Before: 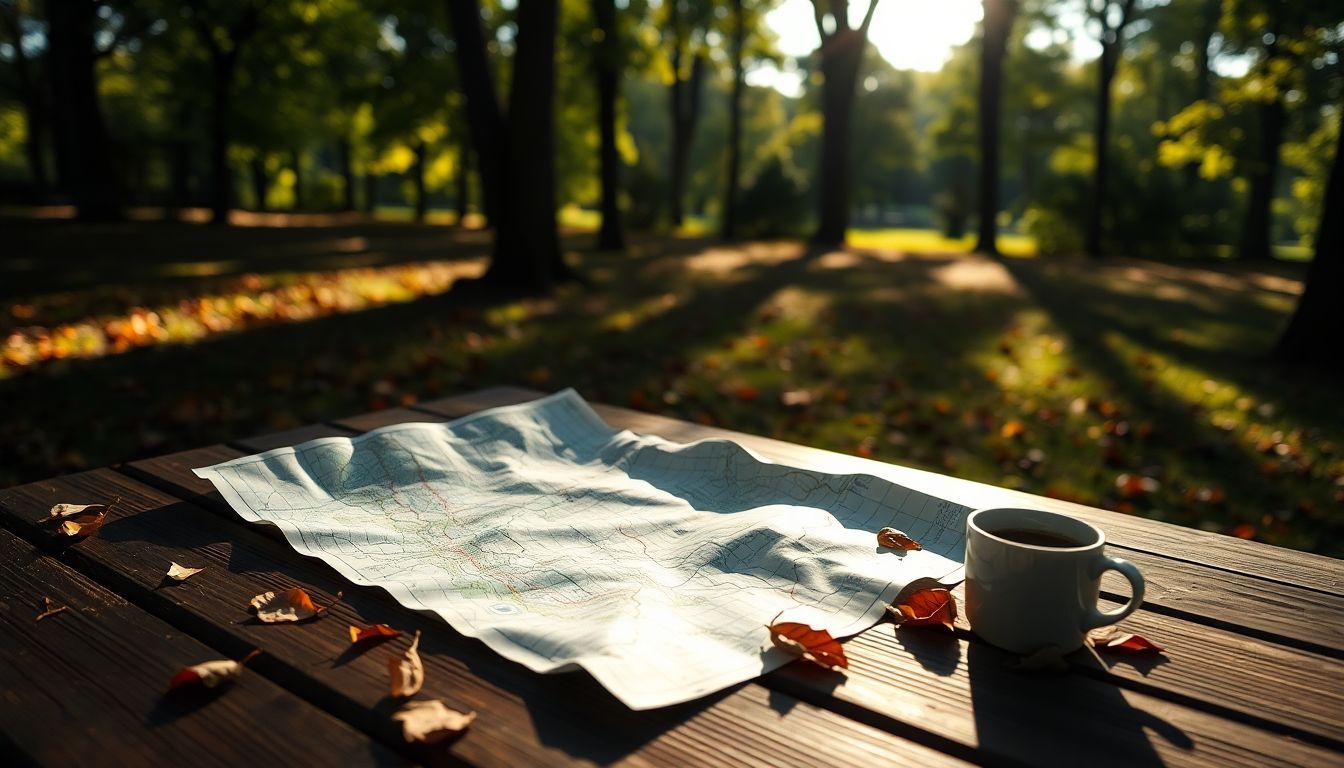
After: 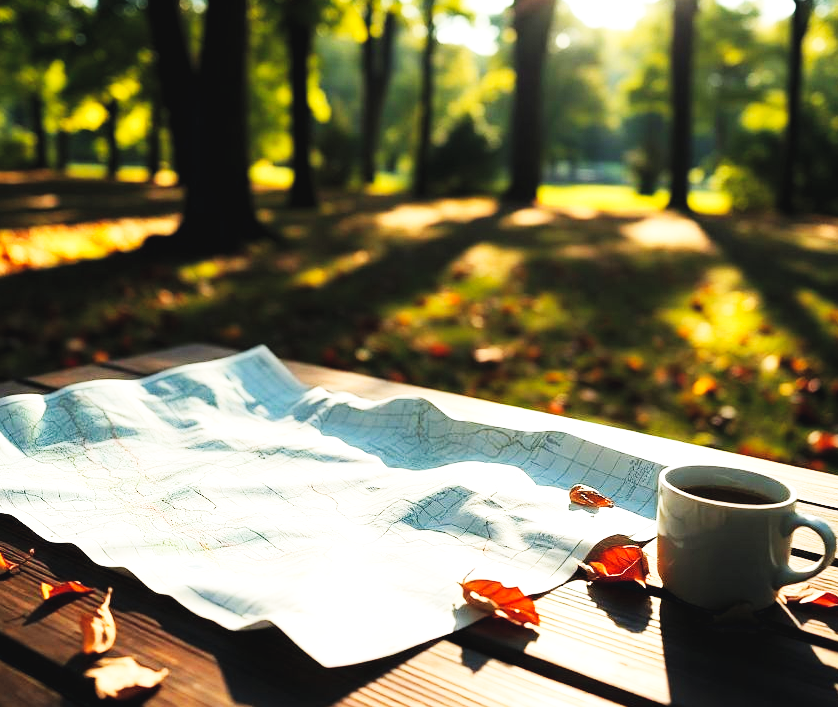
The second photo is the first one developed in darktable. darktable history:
contrast brightness saturation: contrast 0.14, brightness 0.21
base curve: curves: ch0 [(0, 0.003) (0.001, 0.002) (0.006, 0.004) (0.02, 0.022) (0.048, 0.086) (0.094, 0.234) (0.162, 0.431) (0.258, 0.629) (0.385, 0.8) (0.548, 0.918) (0.751, 0.988) (1, 1)], preserve colors none
crop and rotate: left 22.918%, top 5.629%, right 14.711%, bottom 2.247%
